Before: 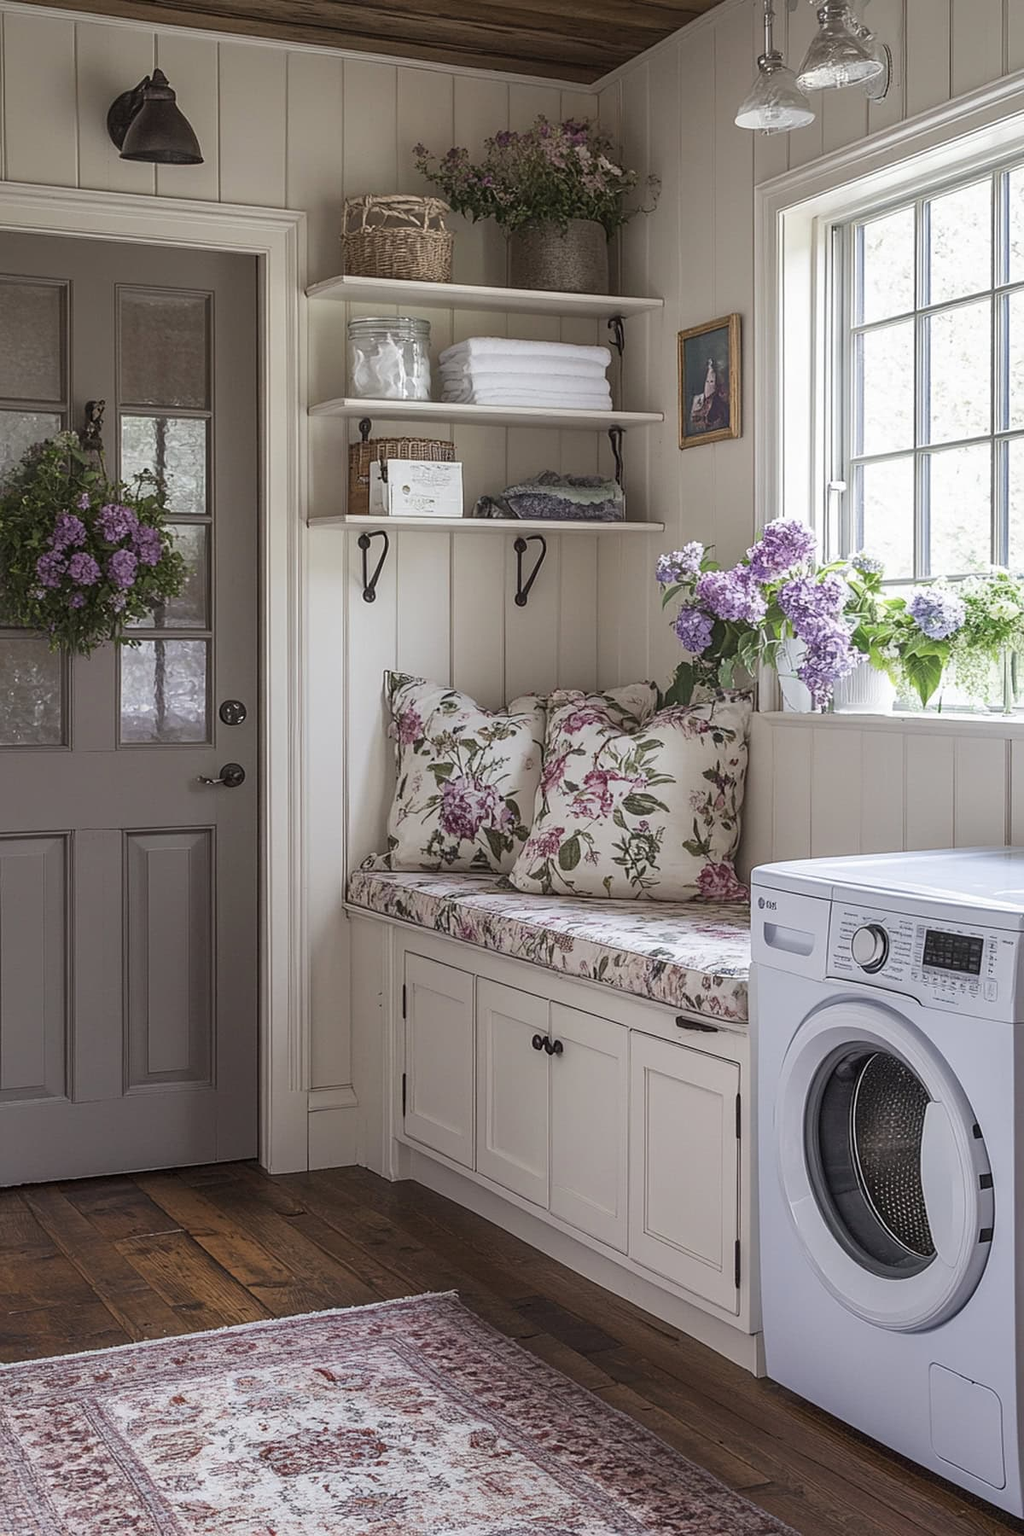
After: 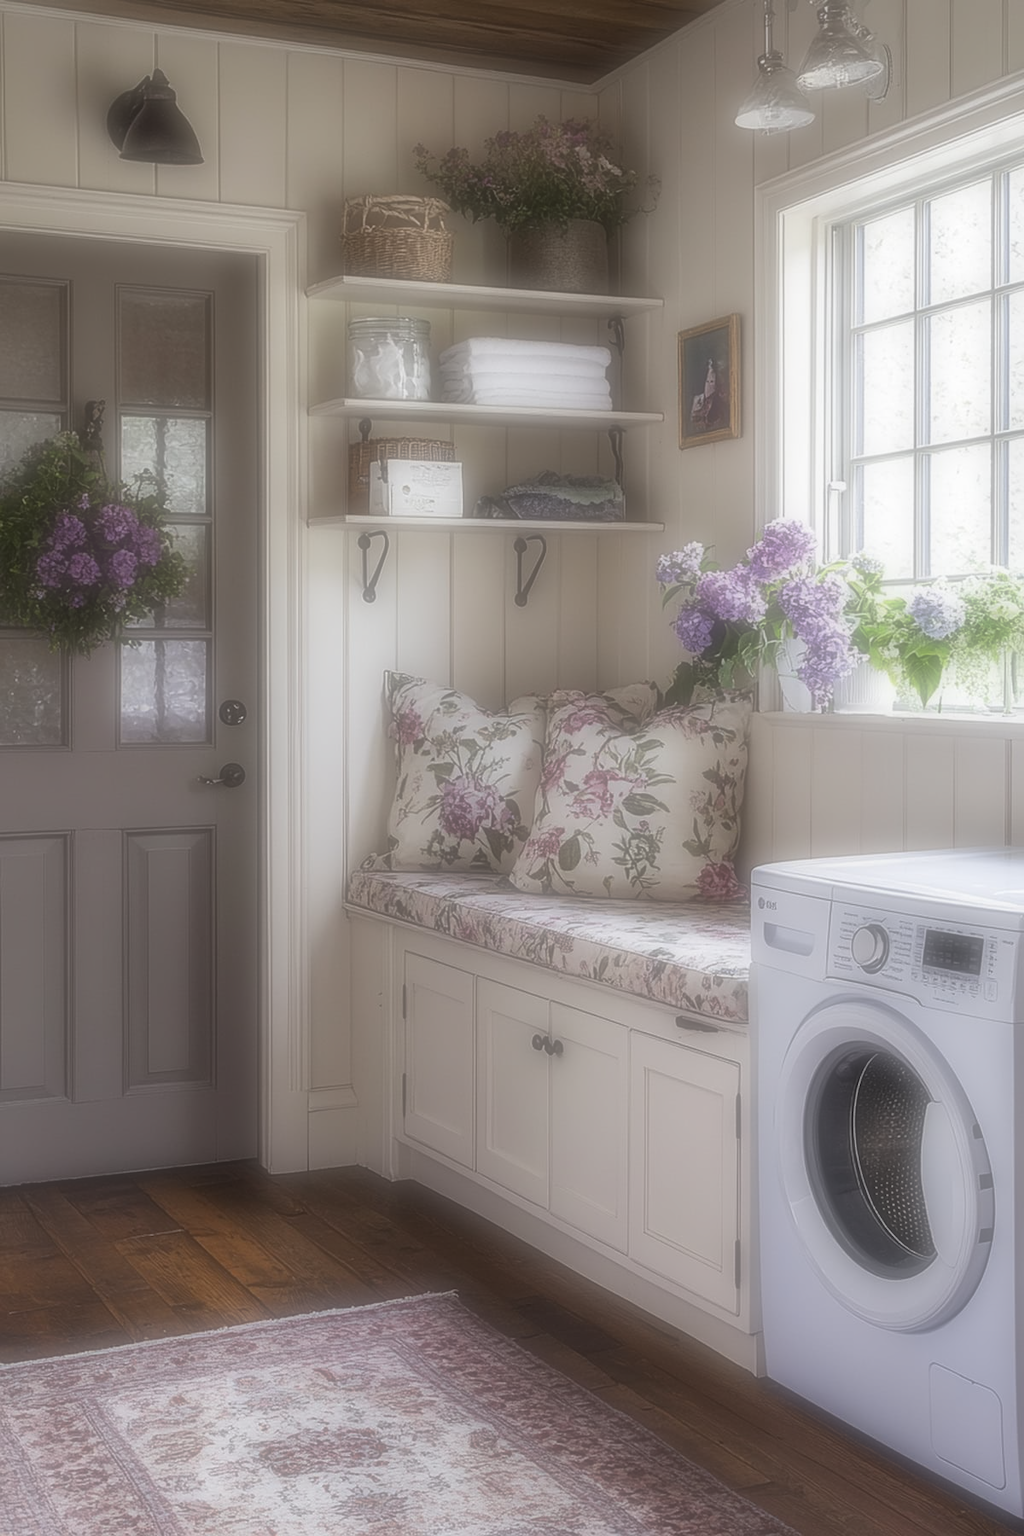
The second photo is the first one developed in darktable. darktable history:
vibrance: vibrance 78%
soften: on, module defaults
